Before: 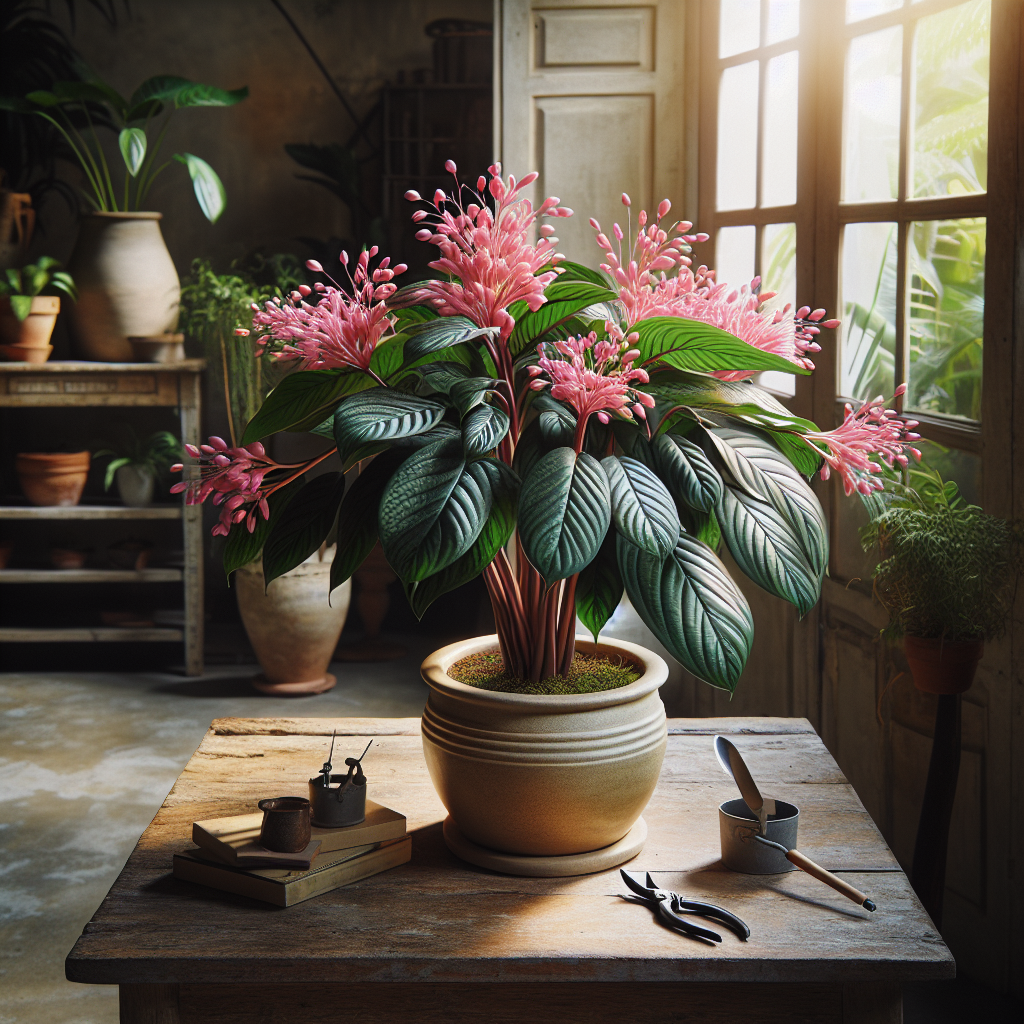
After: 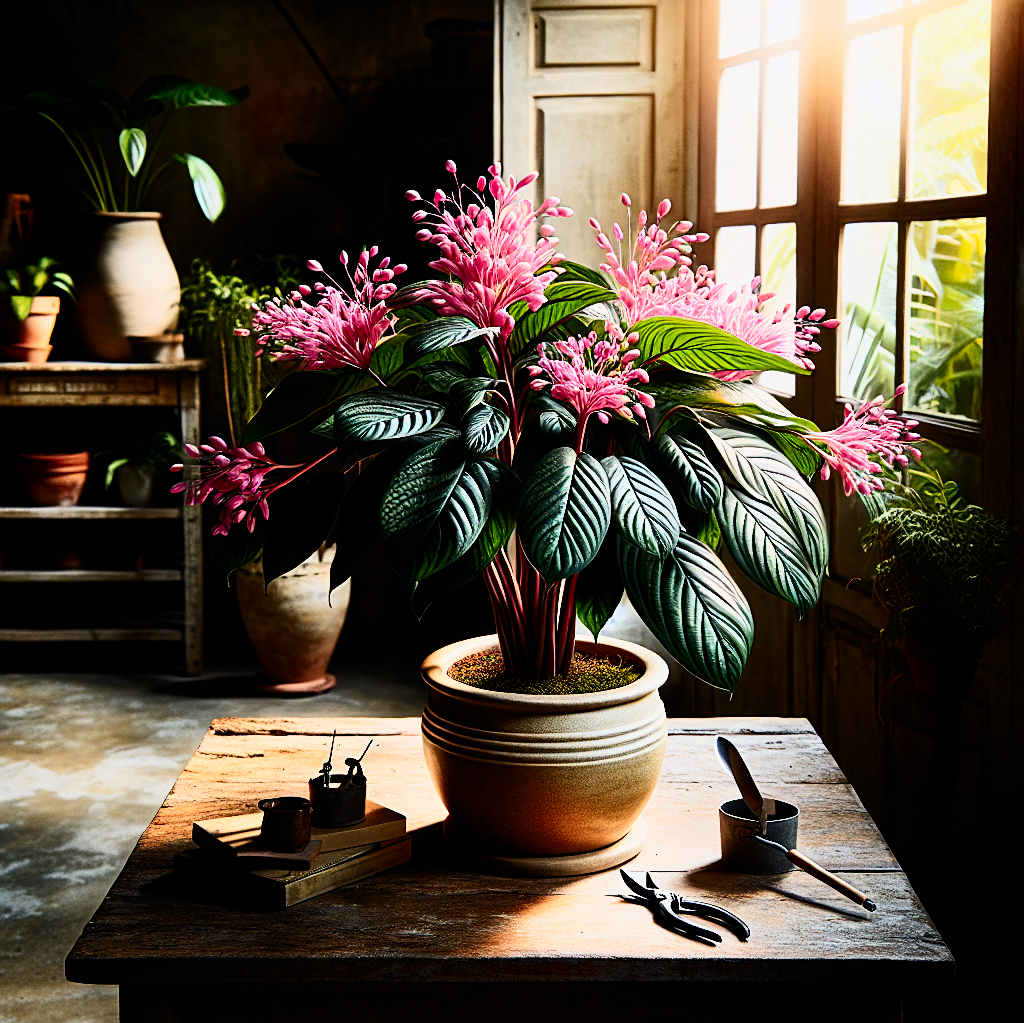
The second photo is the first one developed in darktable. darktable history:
contrast brightness saturation: contrast 0.414, brightness 0.11, saturation 0.214
crop: bottom 0.068%
color zones: curves: ch1 [(0.24, 0.629) (0.75, 0.5)]; ch2 [(0.255, 0.454) (0.745, 0.491)]
exposure: exposure -0.04 EV, compensate highlight preservation false
sharpen: on, module defaults
filmic rgb: black relative exposure -5.13 EV, white relative exposure 3.55 EV, hardness 3.17, contrast 1.192, highlights saturation mix -30.86%
